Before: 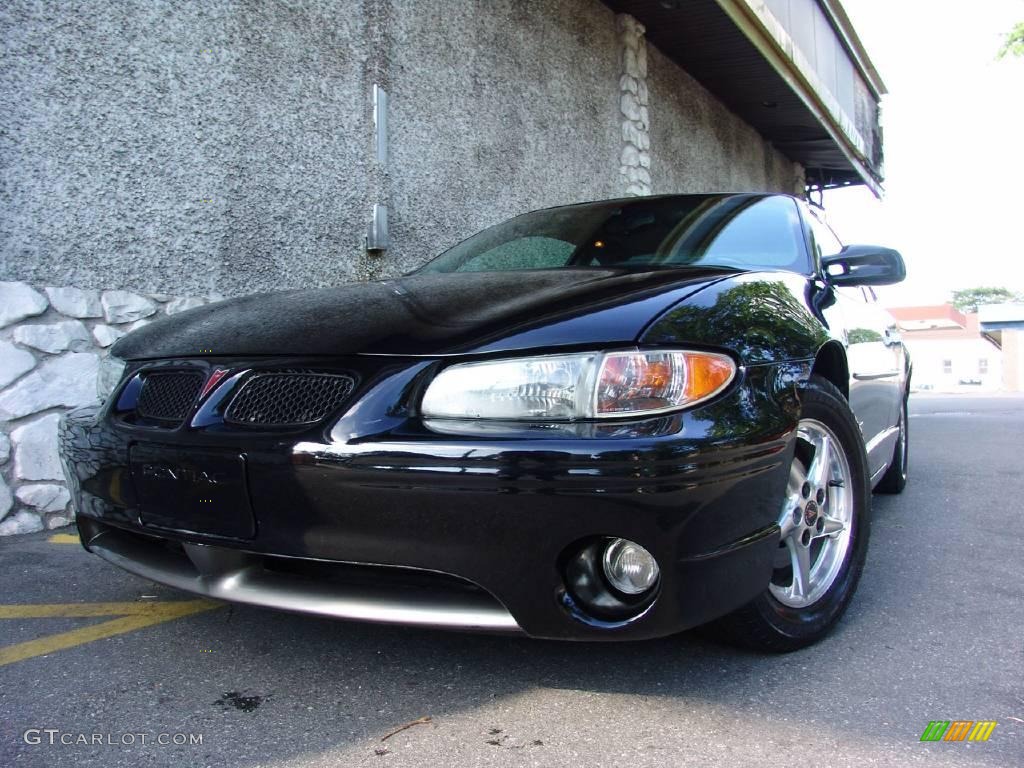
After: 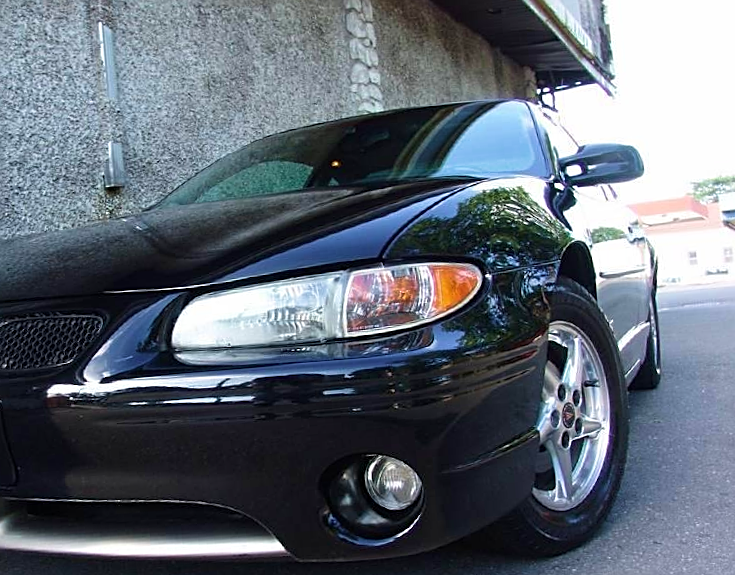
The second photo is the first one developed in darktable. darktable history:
sharpen: on, module defaults
rotate and perspective: rotation -4.57°, crop left 0.054, crop right 0.944, crop top 0.087, crop bottom 0.914
velvia: on, module defaults
crop: left 23.095%, top 5.827%, bottom 11.854%
